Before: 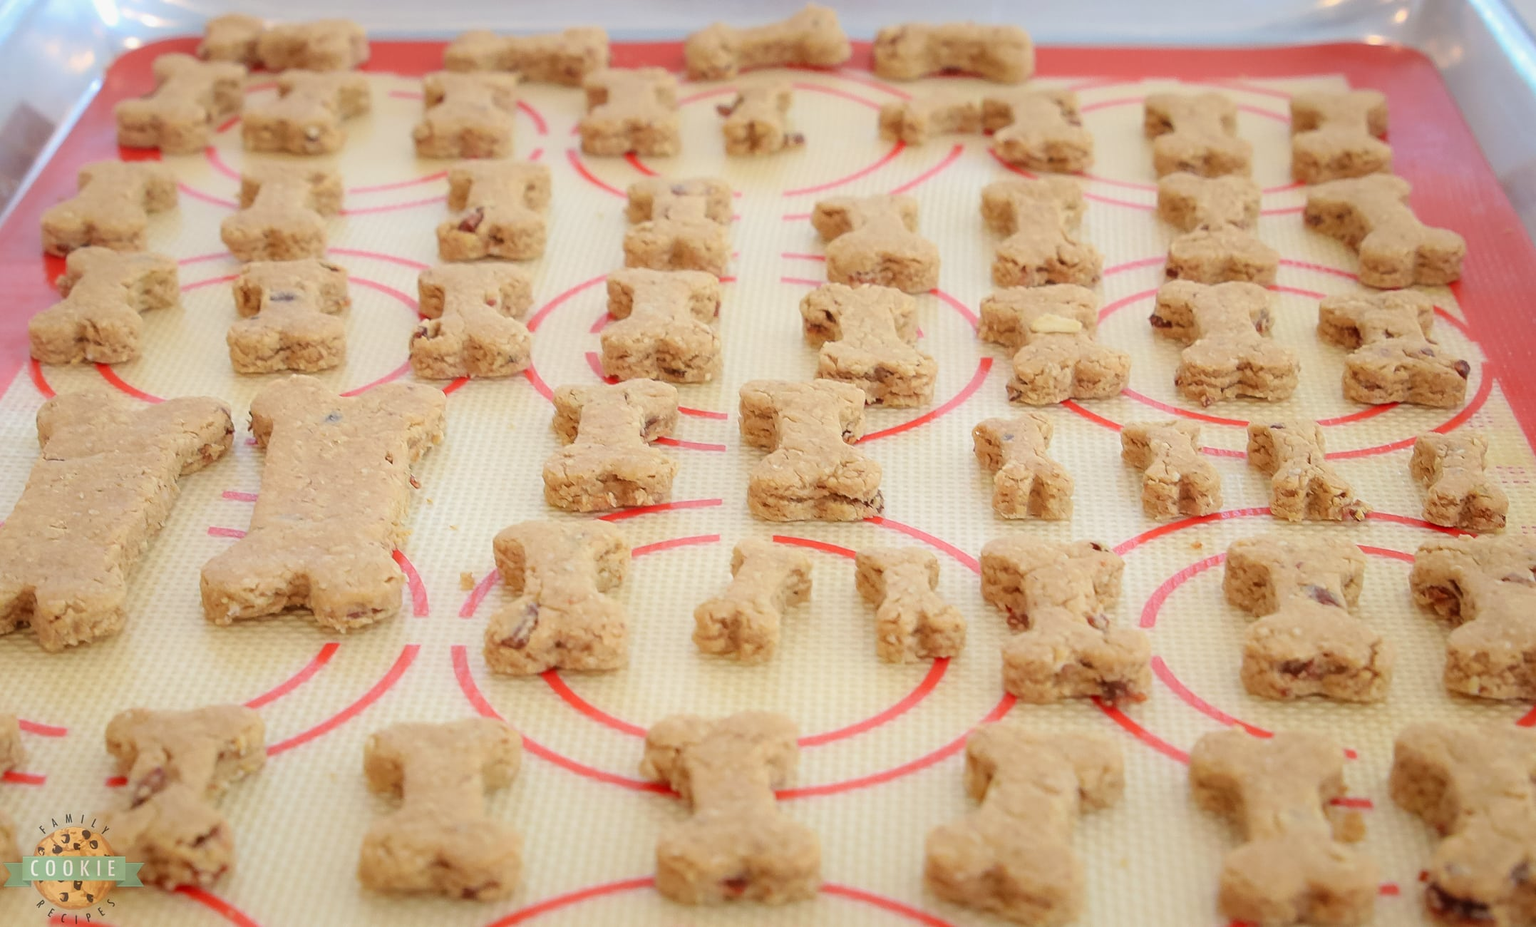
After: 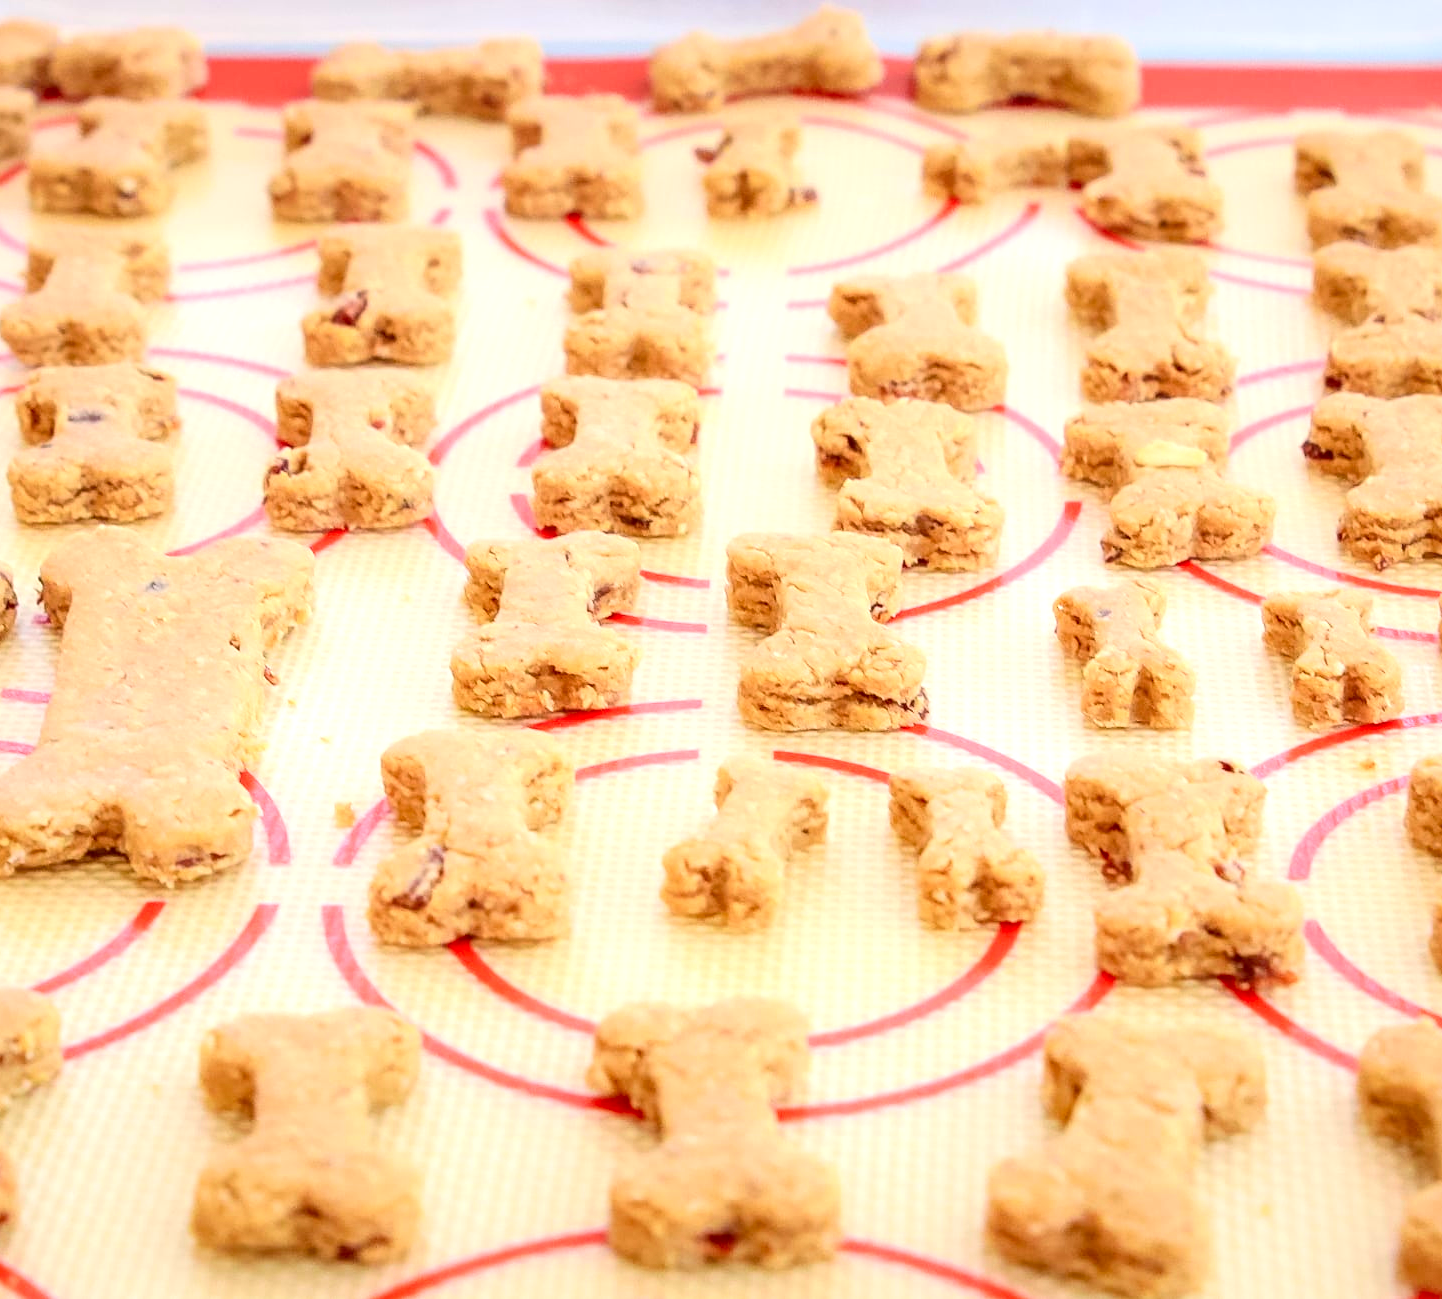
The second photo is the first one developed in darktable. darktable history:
exposure: black level correction 0.001, exposure 0.499 EV, compensate highlight preservation false
crop and rotate: left 14.434%, right 18.647%
local contrast: detail 130%
contrast brightness saturation: contrast 0.081, saturation 0.021
tone curve: curves: ch0 [(0, 0.036) (0.119, 0.115) (0.461, 0.479) (0.715, 0.767) (0.817, 0.865) (1, 0.998)]; ch1 [(0, 0) (0.377, 0.416) (0.44, 0.461) (0.487, 0.49) (0.514, 0.525) (0.538, 0.561) (0.67, 0.713) (1, 1)]; ch2 [(0, 0) (0.38, 0.405) (0.463, 0.445) (0.492, 0.486) (0.529, 0.533) (0.578, 0.59) (0.653, 0.698) (1, 1)], color space Lab, independent channels, preserve colors none
